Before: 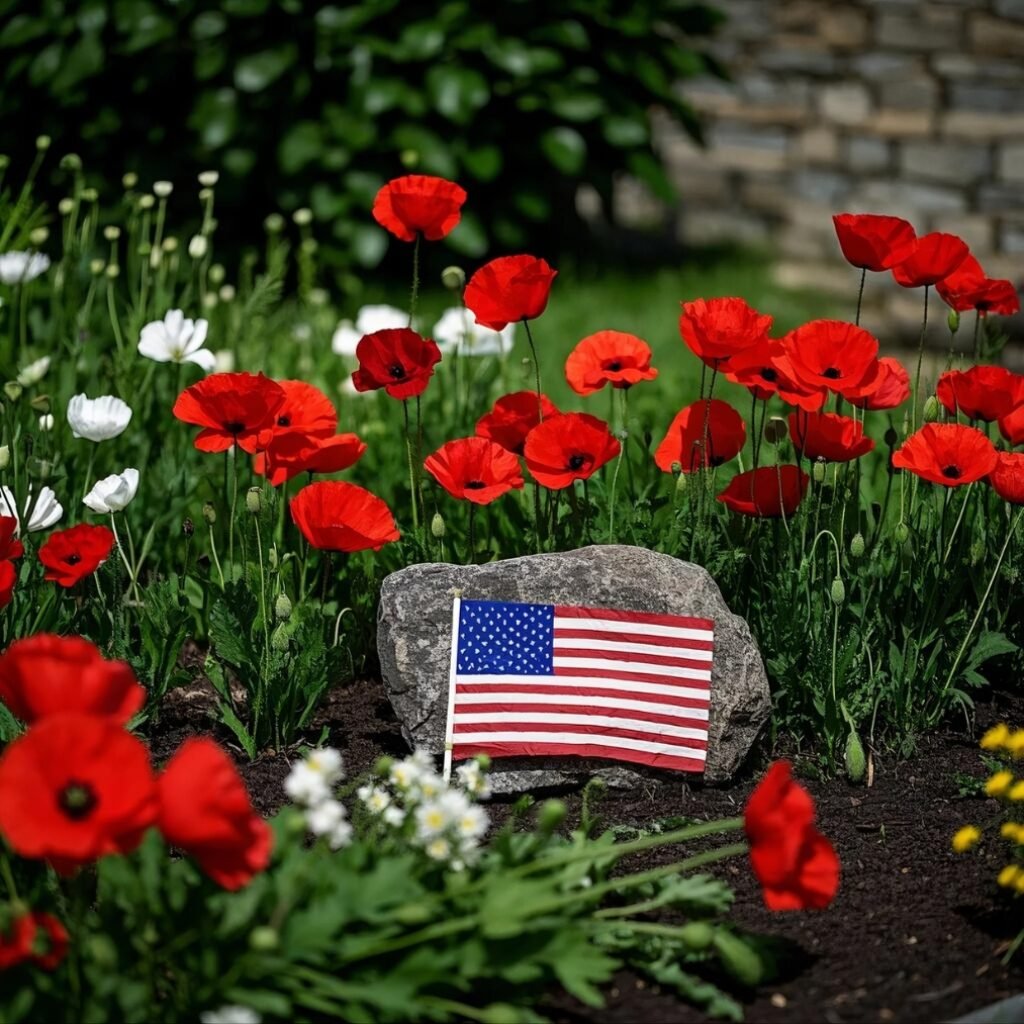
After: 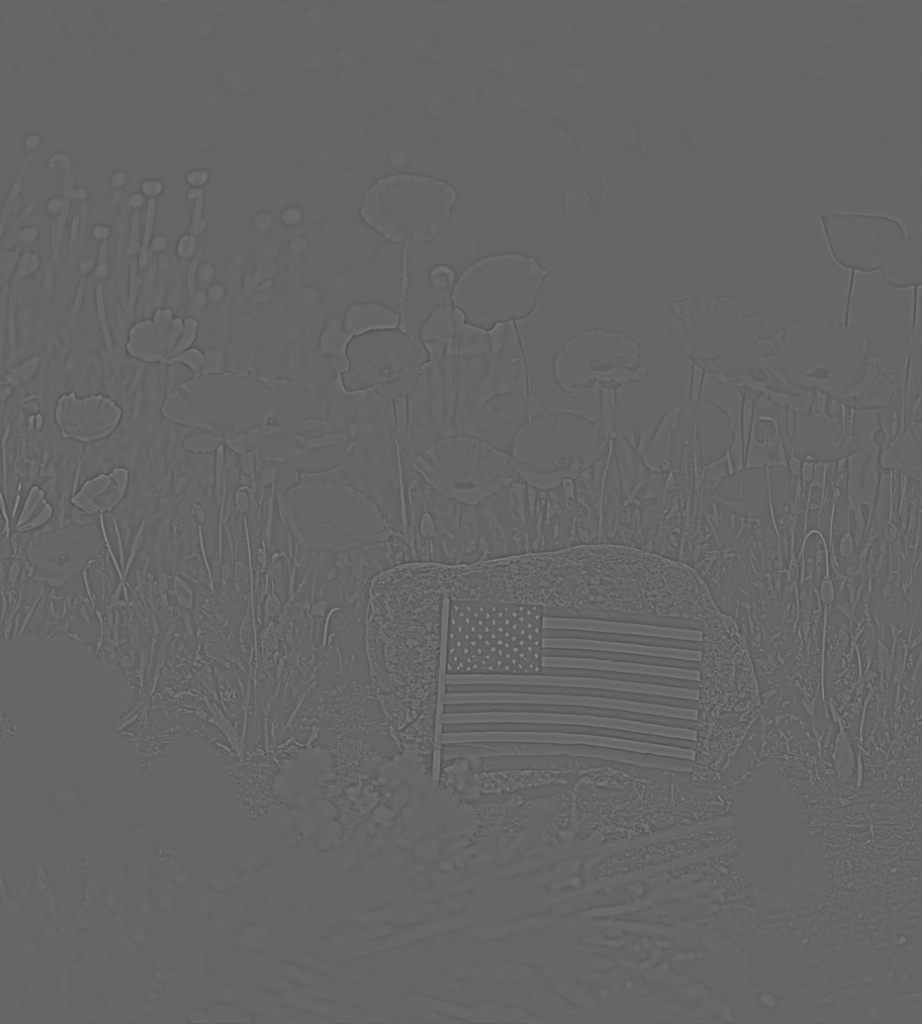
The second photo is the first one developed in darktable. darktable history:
crop and rotate: left 1.088%, right 8.807%
local contrast: highlights 100%, shadows 100%, detail 120%, midtone range 0.2
rgb curve: curves: ch0 [(0, 0.186) (0.314, 0.284) (0.775, 0.708) (1, 1)], compensate middle gray true, preserve colors none
highpass: sharpness 6%, contrast boost 7.63%
white balance: red 0.926, green 1.003, blue 1.133
